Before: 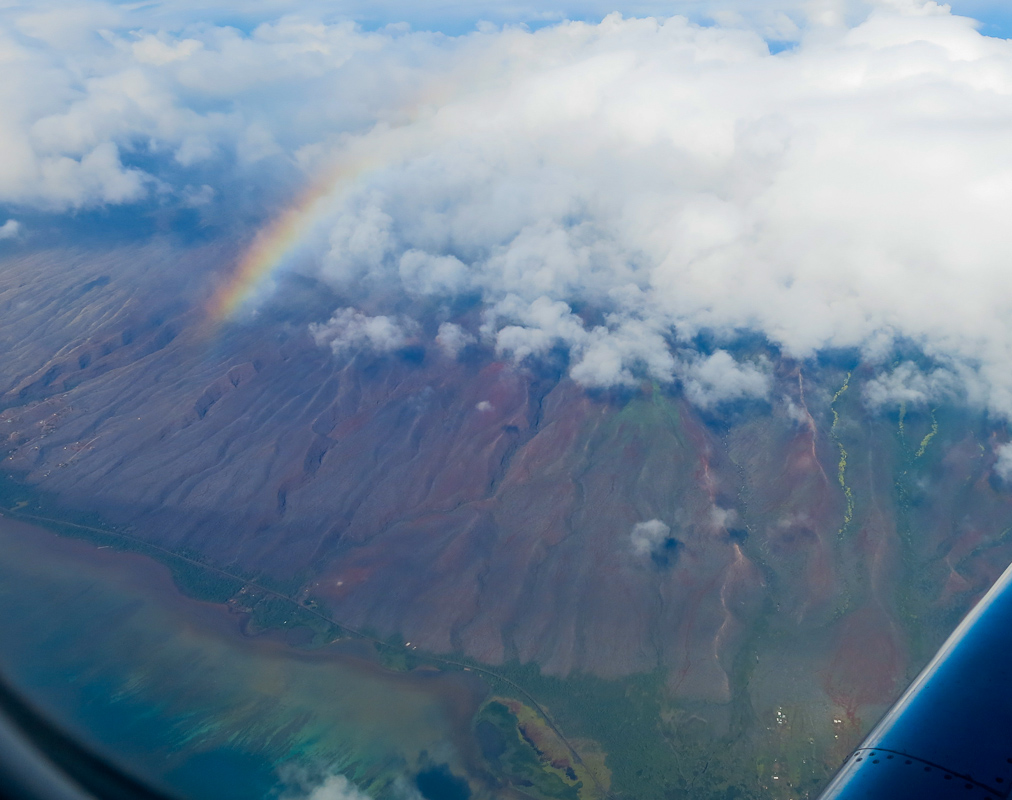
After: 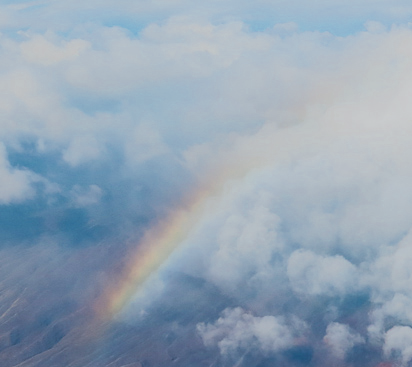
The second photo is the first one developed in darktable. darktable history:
filmic rgb: middle gray luminance 29.01%, black relative exposure -10.38 EV, white relative exposure 5.47 EV, target black luminance 0%, hardness 3.93, latitude 1.29%, contrast 1.125, highlights saturation mix 4.69%, shadows ↔ highlights balance 15.4%, contrast in shadows safe
crop and rotate: left 11.14%, top 0.113%, right 48.123%, bottom 53.936%
color correction: highlights b* -0.041, saturation 0.863
color zones: curves: ch0 [(0.018, 0.548) (0.197, 0.654) (0.425, 0.447) (0.605, 0.658) (0.732, 0.579)]; ch1 [(0.105, 0.531) (0.224, 0.531) (0.386, 0.39) (0.618, 0.456) (0.732, 0.456) (0.956, 0.421)]; ch2 [(0.039, 0.583) (0.215, 0.465) (0.399, 0.544) (0.465, 0.548) (0.614, 0.447) (0.724, 0.43) (0.882, 0.623) (0.956, 0.632)]
